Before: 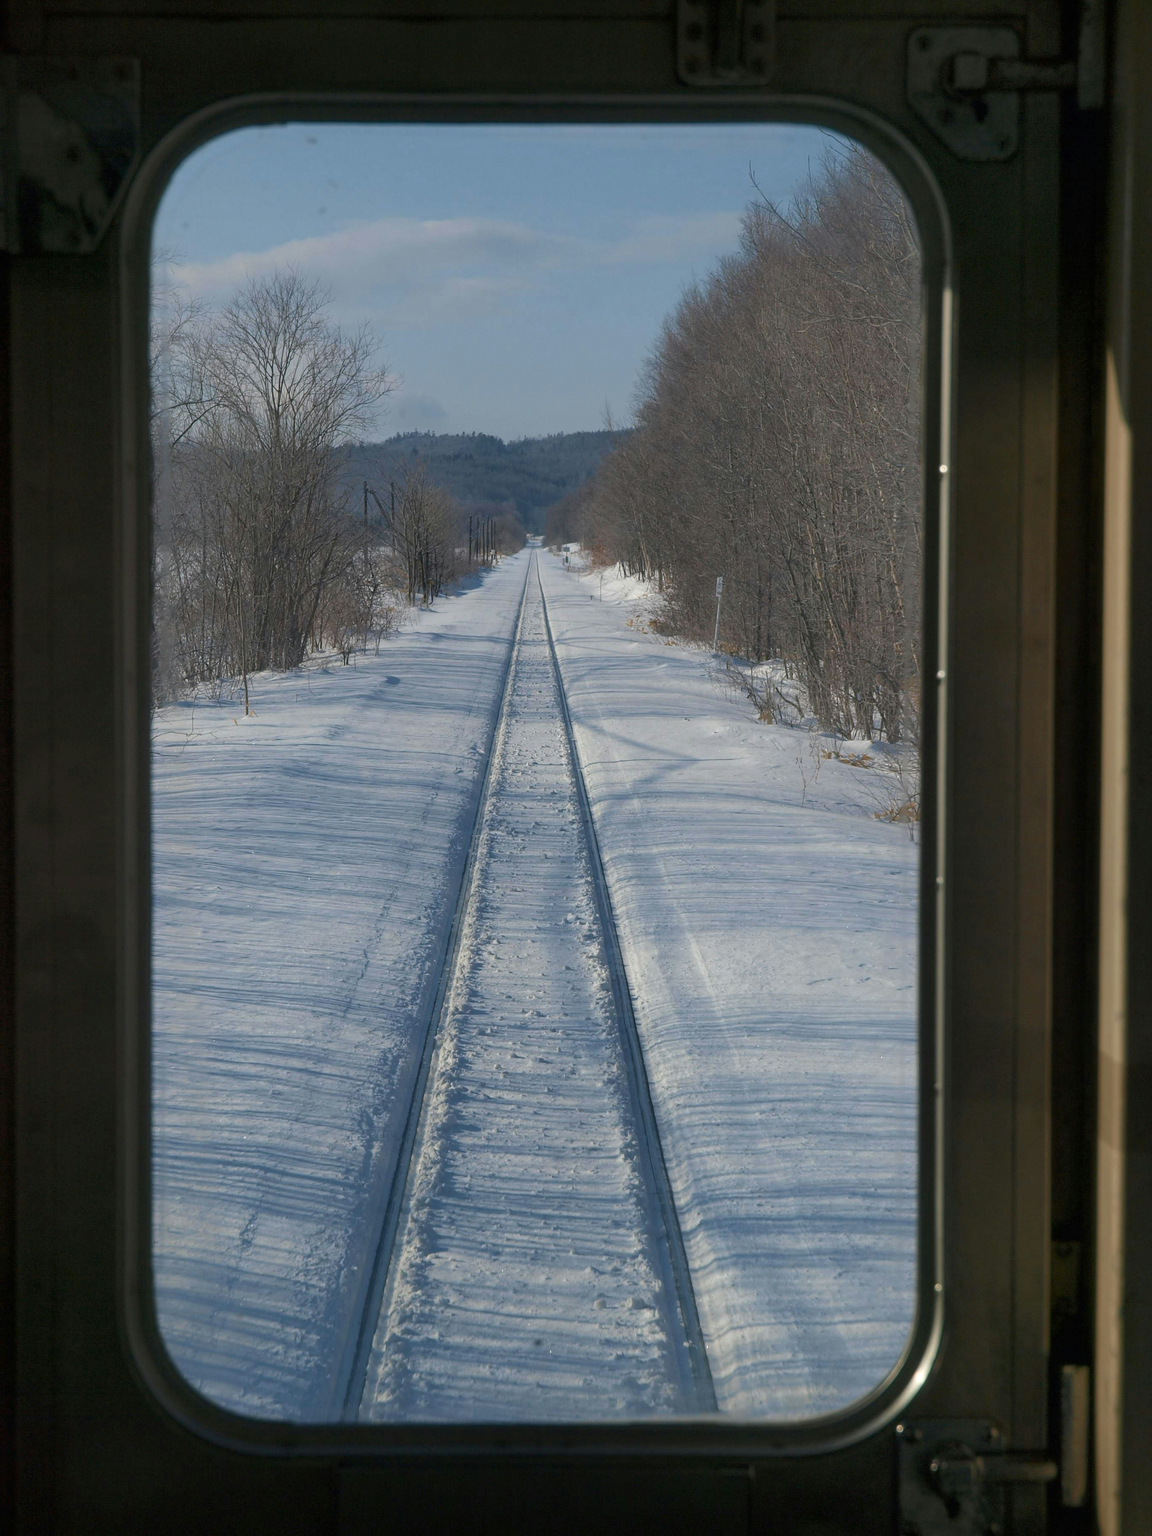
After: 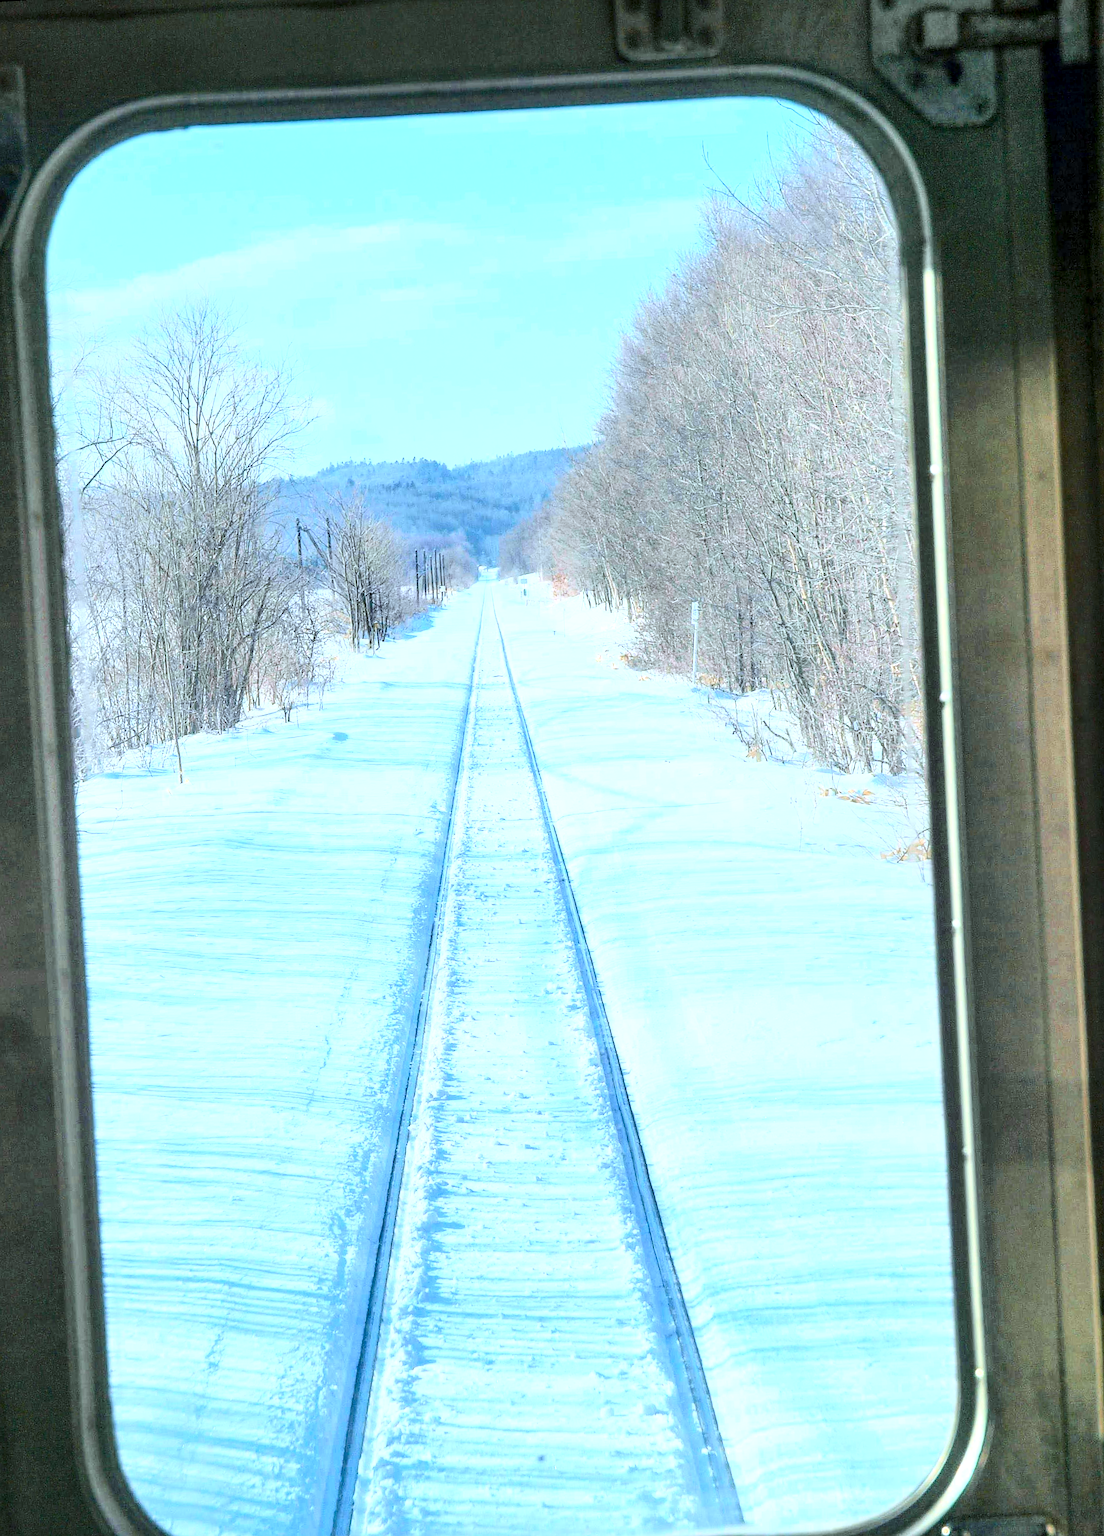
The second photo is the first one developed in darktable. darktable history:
crop: left 9.929%, top 3.475%, right 9.188%, bottom 9.529%
local contrast: detail 140%
contrast brightness saturation: contrast 0.2, brightness 0.15, saturation 0.14
rotate and perspective: rotation -3.18°, automatic cropping off
color calibration: illuminant F (fluorescent), F source F9 (Cool White Deluxe 4150 K) – high CRI, x 0.374, y 0.373, temperature 4158.34 K
exposure: exposure 1.5 EV, compensate highlight preservation false
sharpen: on, module defaults
base curve: curves: ch0 [(0, 0) (0.028, 0.03) (0.121, 0.232) (0.46, 0.748) (0.859, 0.968) (1, 1)]
